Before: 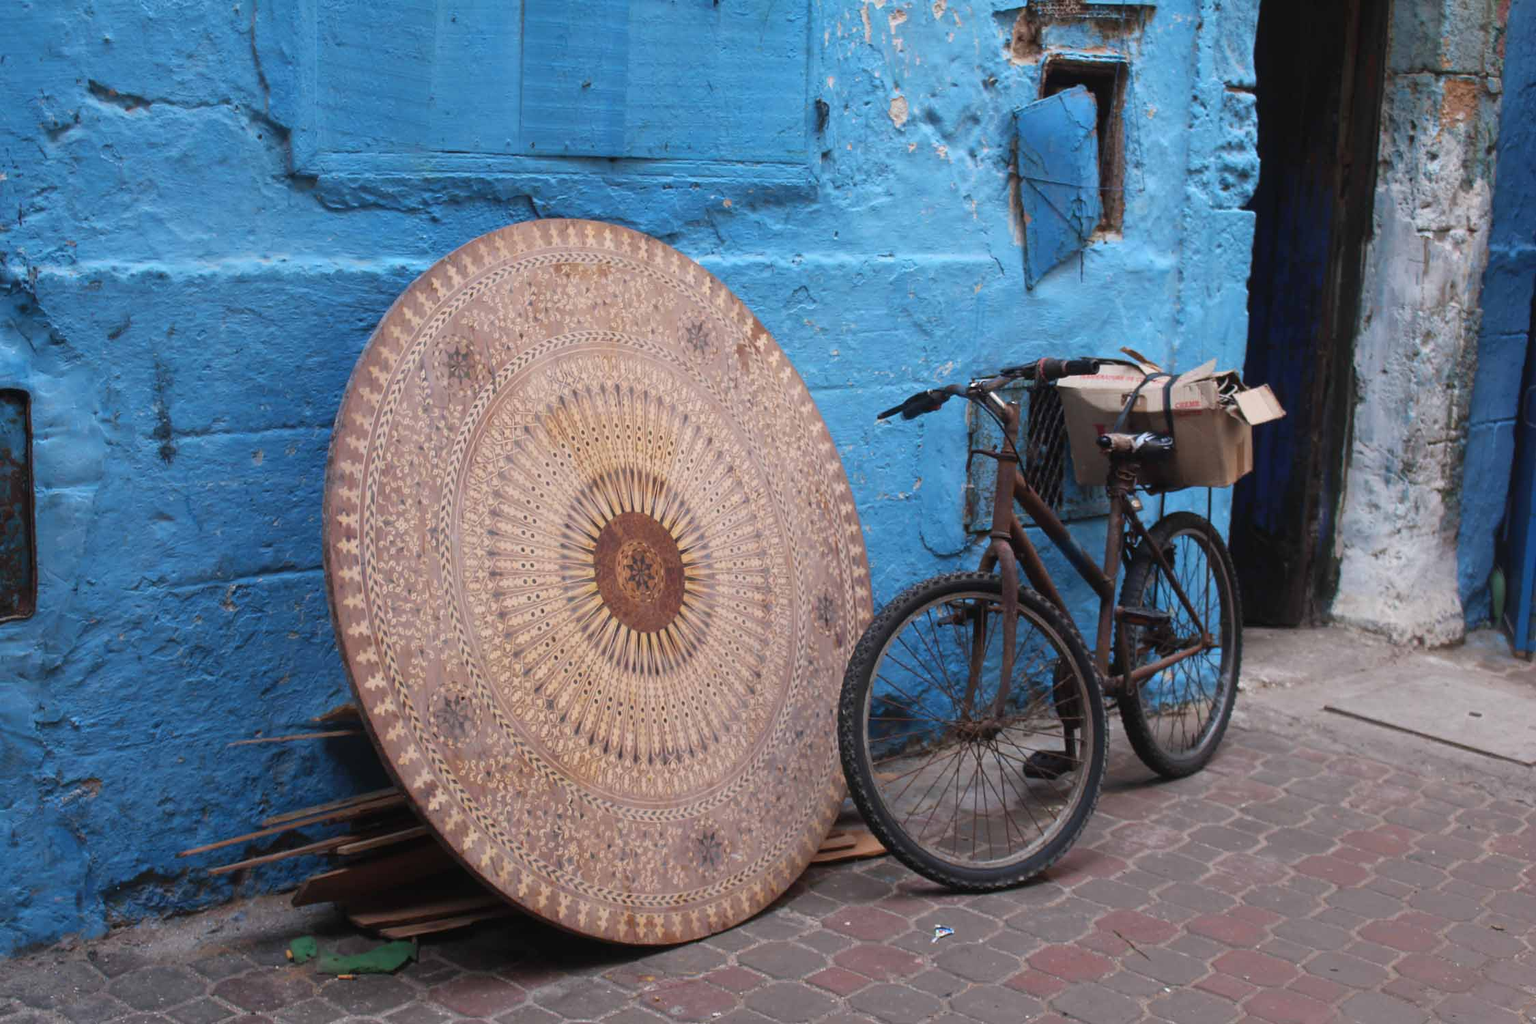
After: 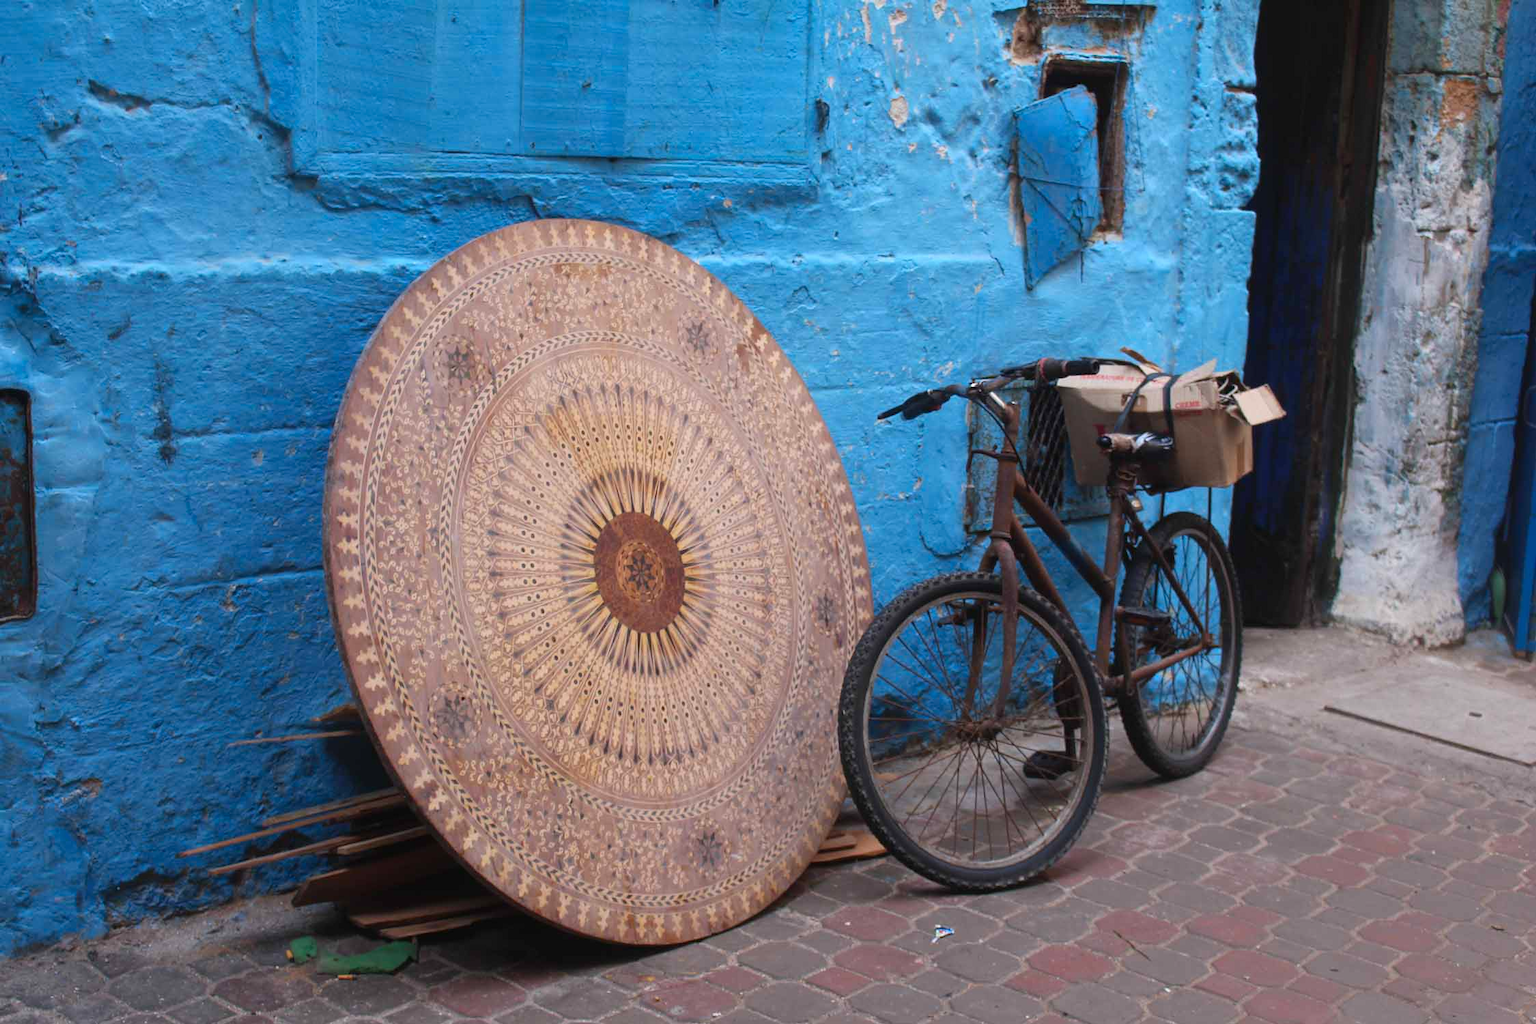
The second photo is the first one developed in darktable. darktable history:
contrast brightness saturation: contrast 0.042, saturation 0.157
